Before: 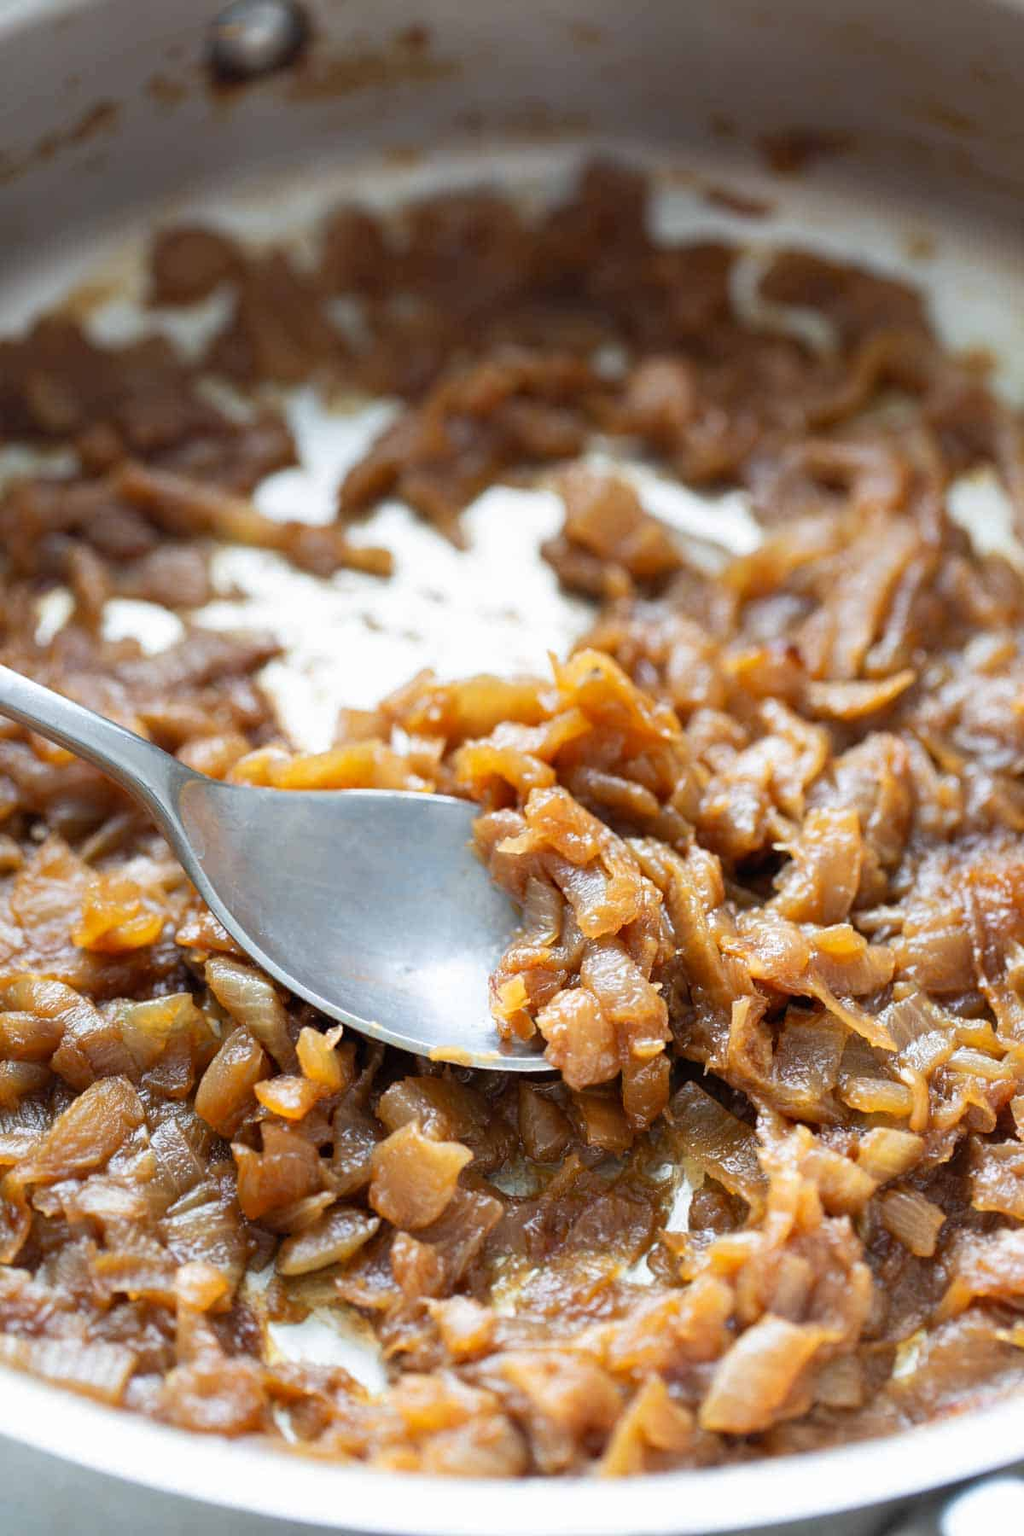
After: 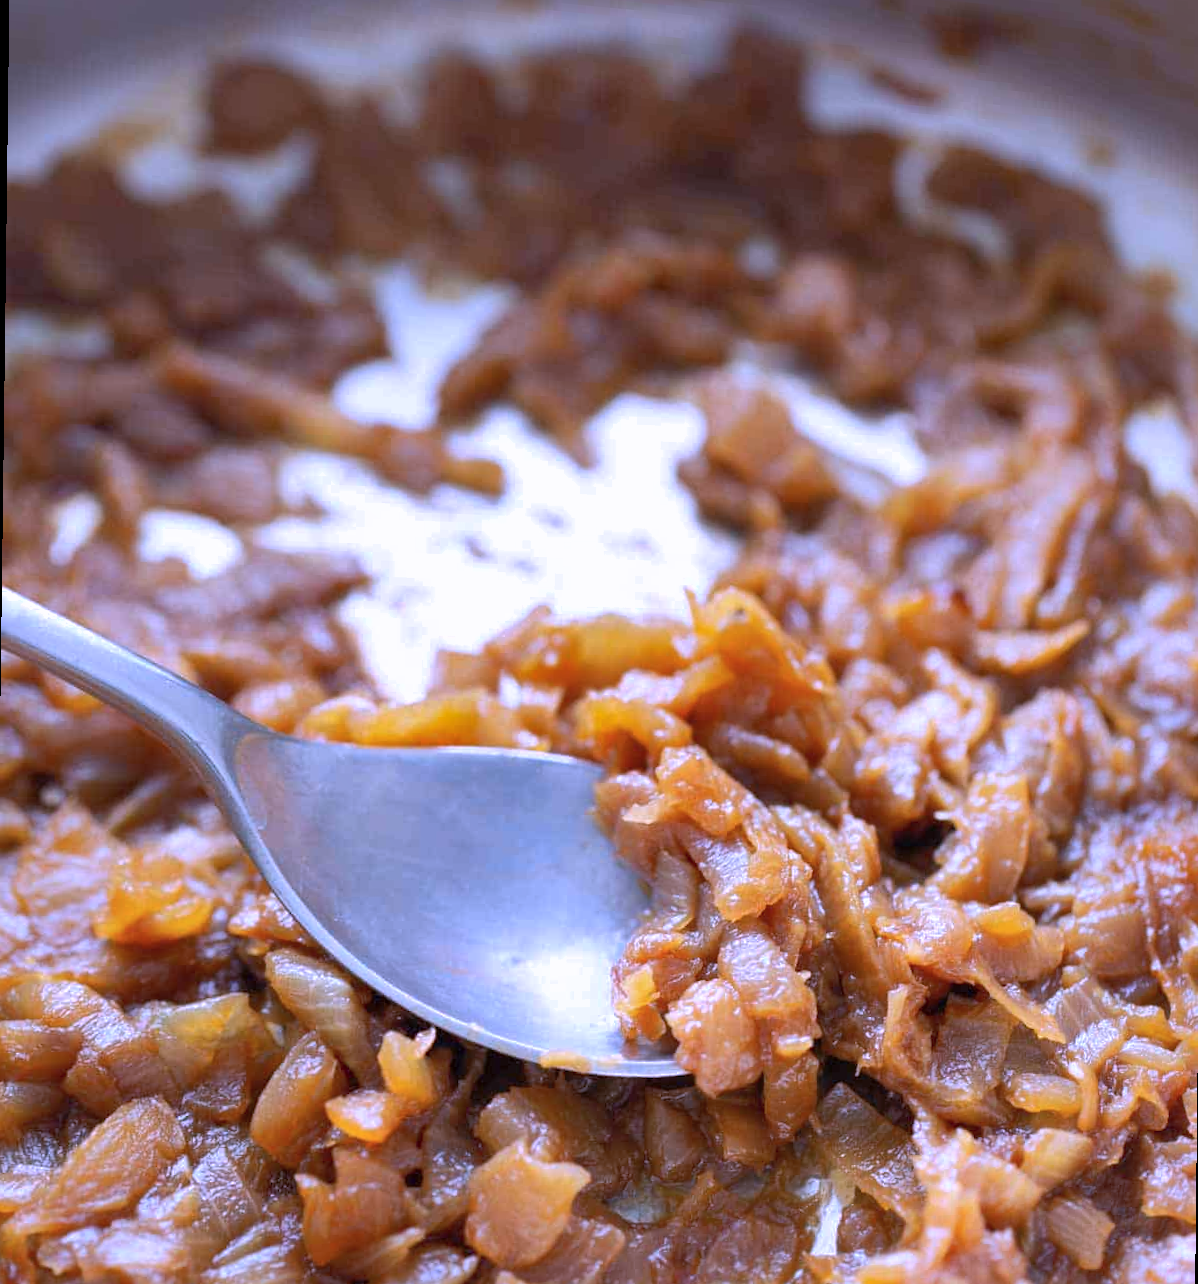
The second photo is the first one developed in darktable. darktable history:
color calibration: illuminant as shot in camera, x 0.37, y 0.382, temperature 4313.32 K
rotate and perspective: rotation 0.679°, lens shift (horizontal) 0.136, crop left 0.009, crop right 0.991, crop top 0.078, crop bottom 0.95
crop: top 5.667%, bottom 17.637%
white balance: red 1.042, blue 1.17
shadows and highlights: on, module defaults
